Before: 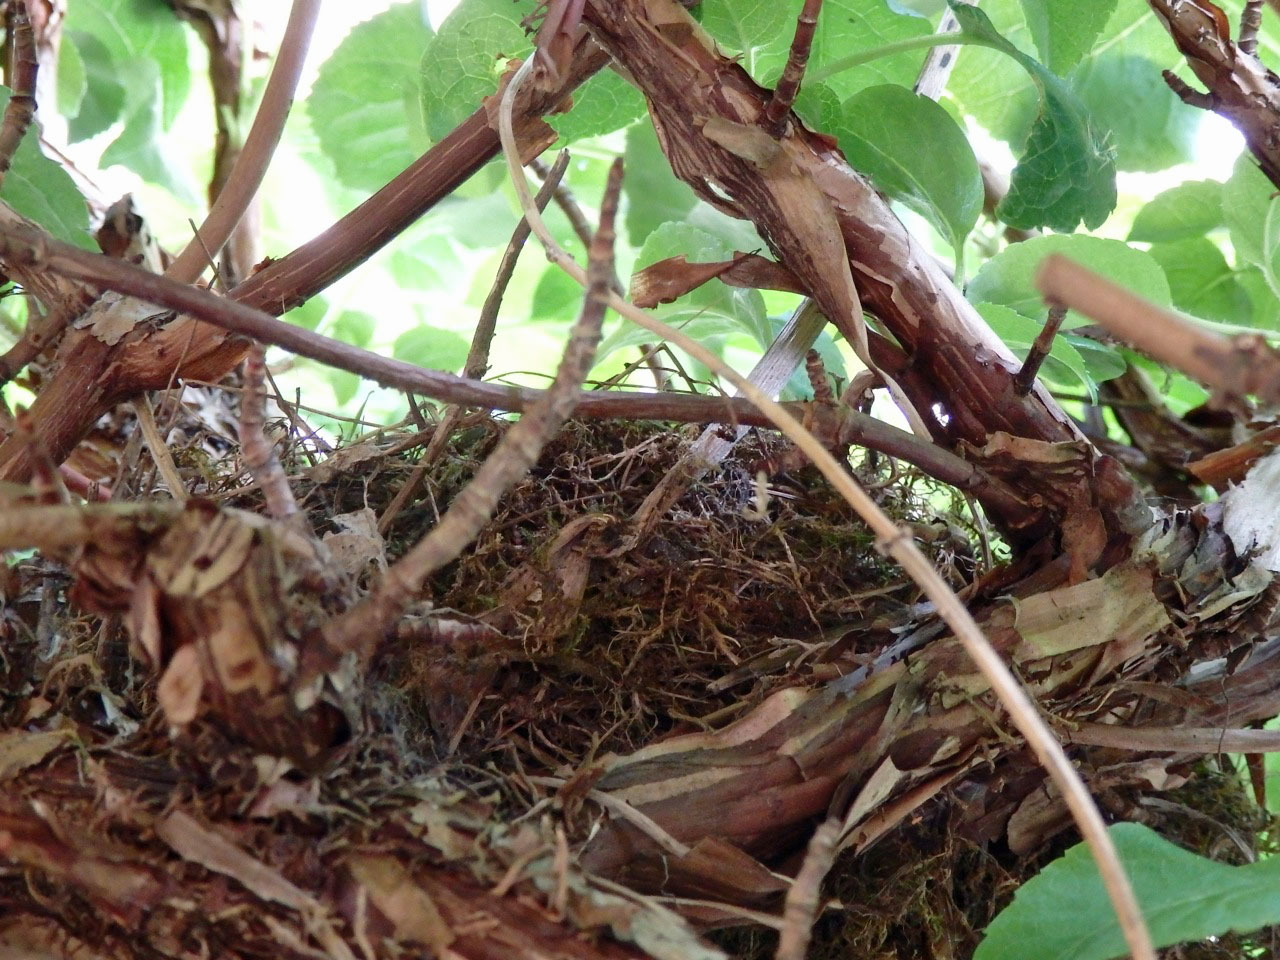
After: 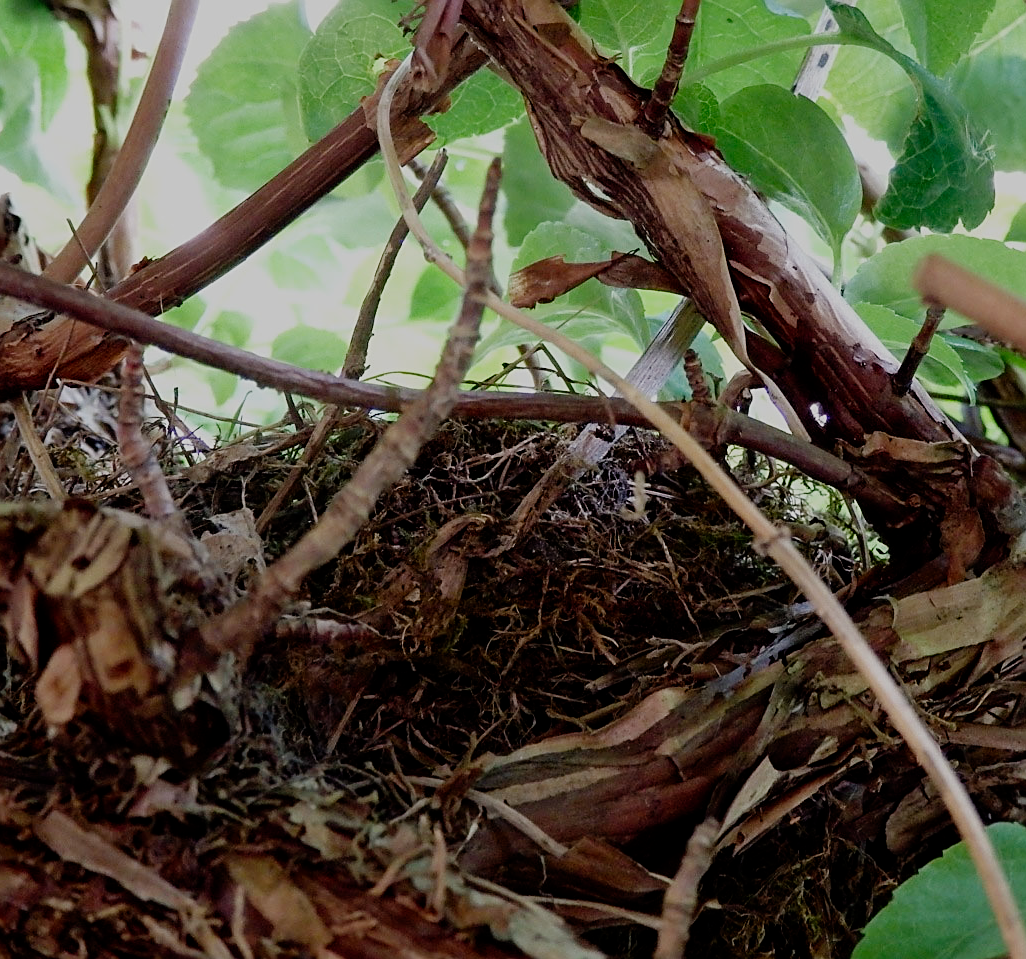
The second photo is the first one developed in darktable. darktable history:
crop and rotate: left 9.597%, right 10.195%
filmic rgb: middle gray luminance 29%, black relative exposure -10.3 EV, white relative exposure 5.5 EV, threshold 6 EV, target black luminance 0%, hardness 3.95, latitude 2.04%, contrast 1.132, highlights saturation mix 5%, shadows ↔ highlights balance 15.11%, add noise in highlights 0, preserve chrominance no, color science v3 (2019), use custom middle-gray values true, iterations of high-quality reconstruction 0, contrast in highlights soft, enable highlight reconstruction true
sharpen: on, module defaults
